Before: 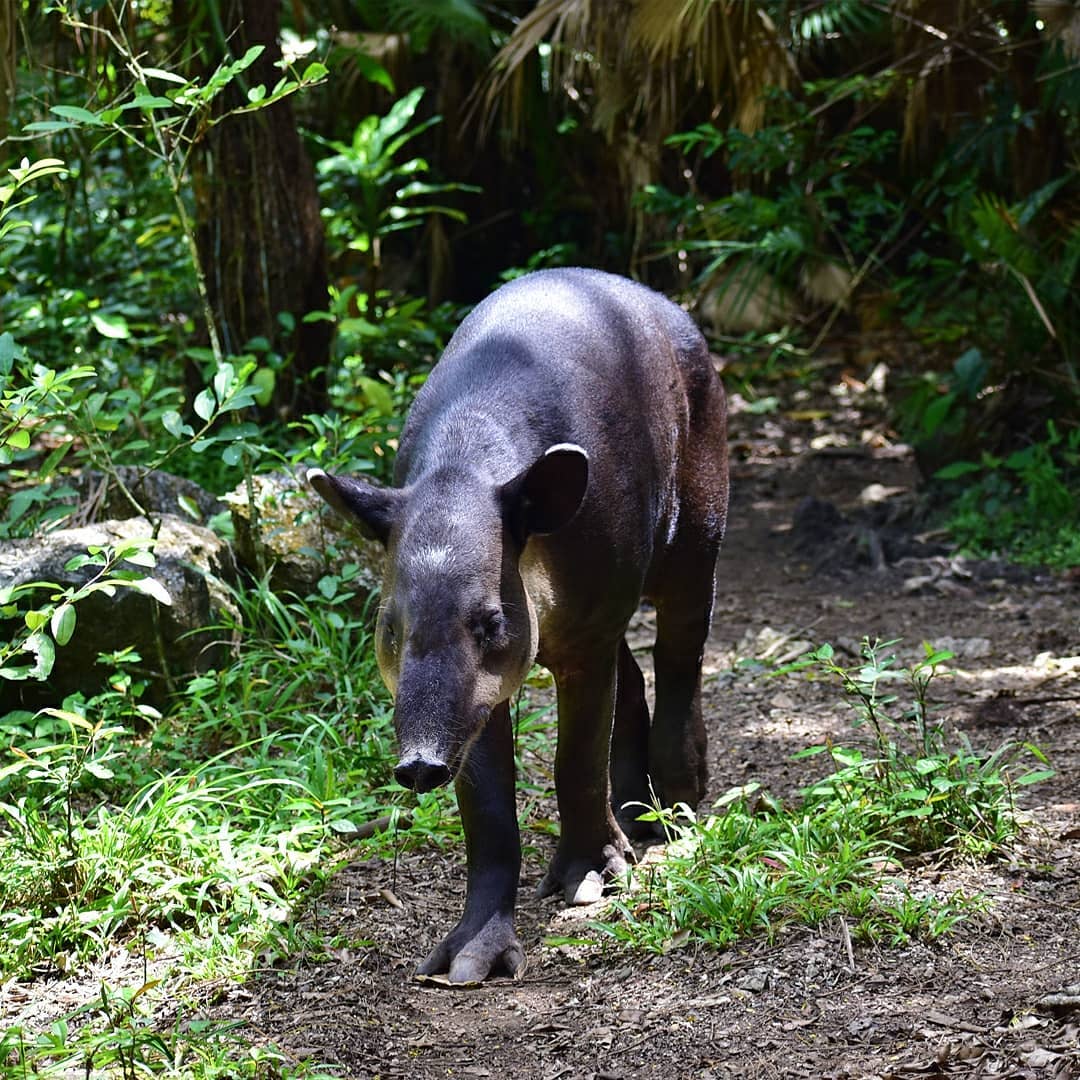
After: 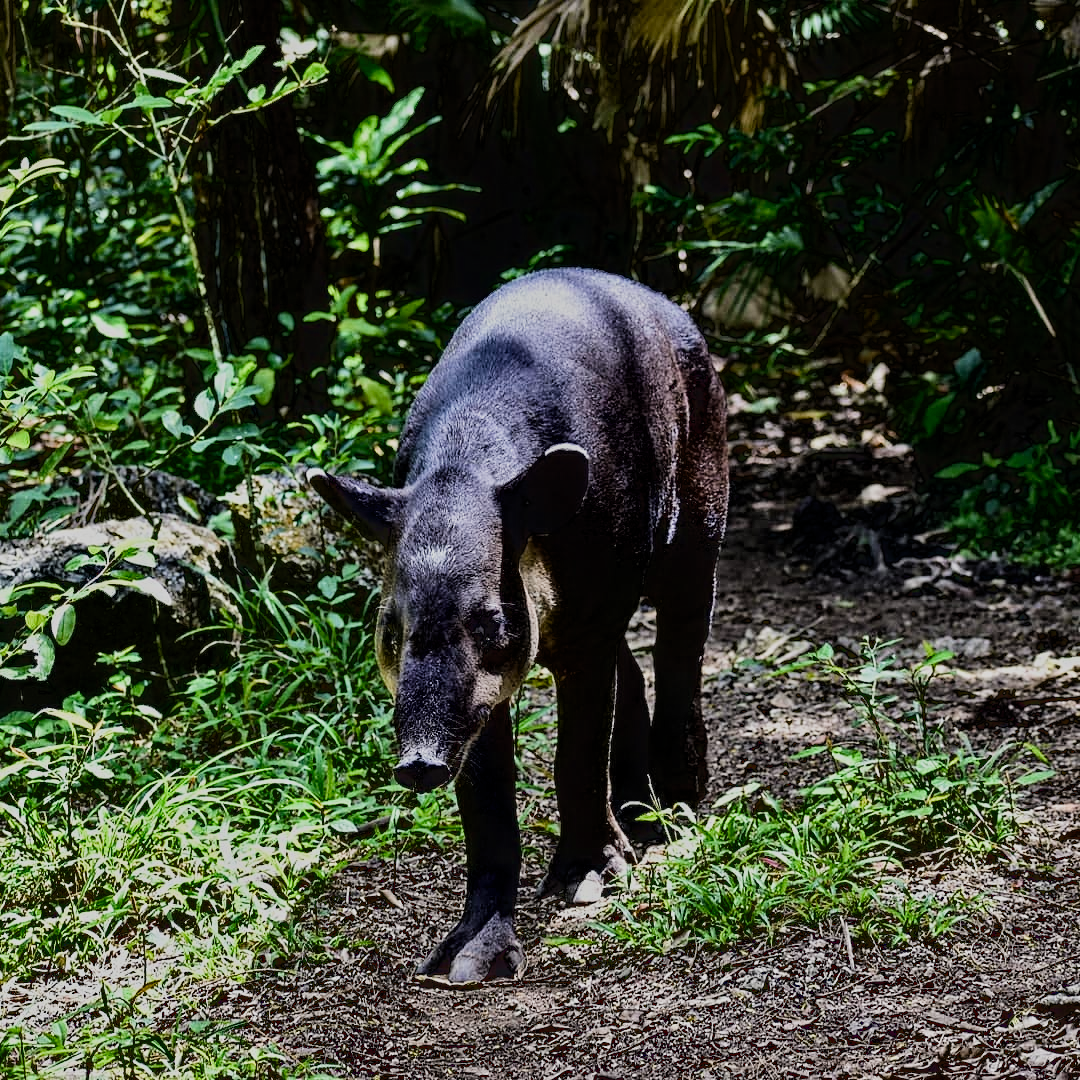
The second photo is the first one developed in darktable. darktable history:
exposure: black level correction 0.011, exposure -0.48 EV, compensate highlight preservation false
filmic rgb: middle gray luminance 28.78%, black relative exposure -10.23 EV, white relative exposure 5.49 EV, target black luminance 0%, hardness 3.93, latitude 1.8%, contrast 1.132, highlights saturation mix 4.4%, shadows ↔ highlights balance 15.47%, color science v5 (2021), contrast in shadows safe, contrast in highlights safe
contrast equalizer: y [[0.5, 0.542, 0.583, 0.625, 0.667, 0.708], [0.5 ×6], [0.5 ×6], [0 ×6], [0 ×6]]
